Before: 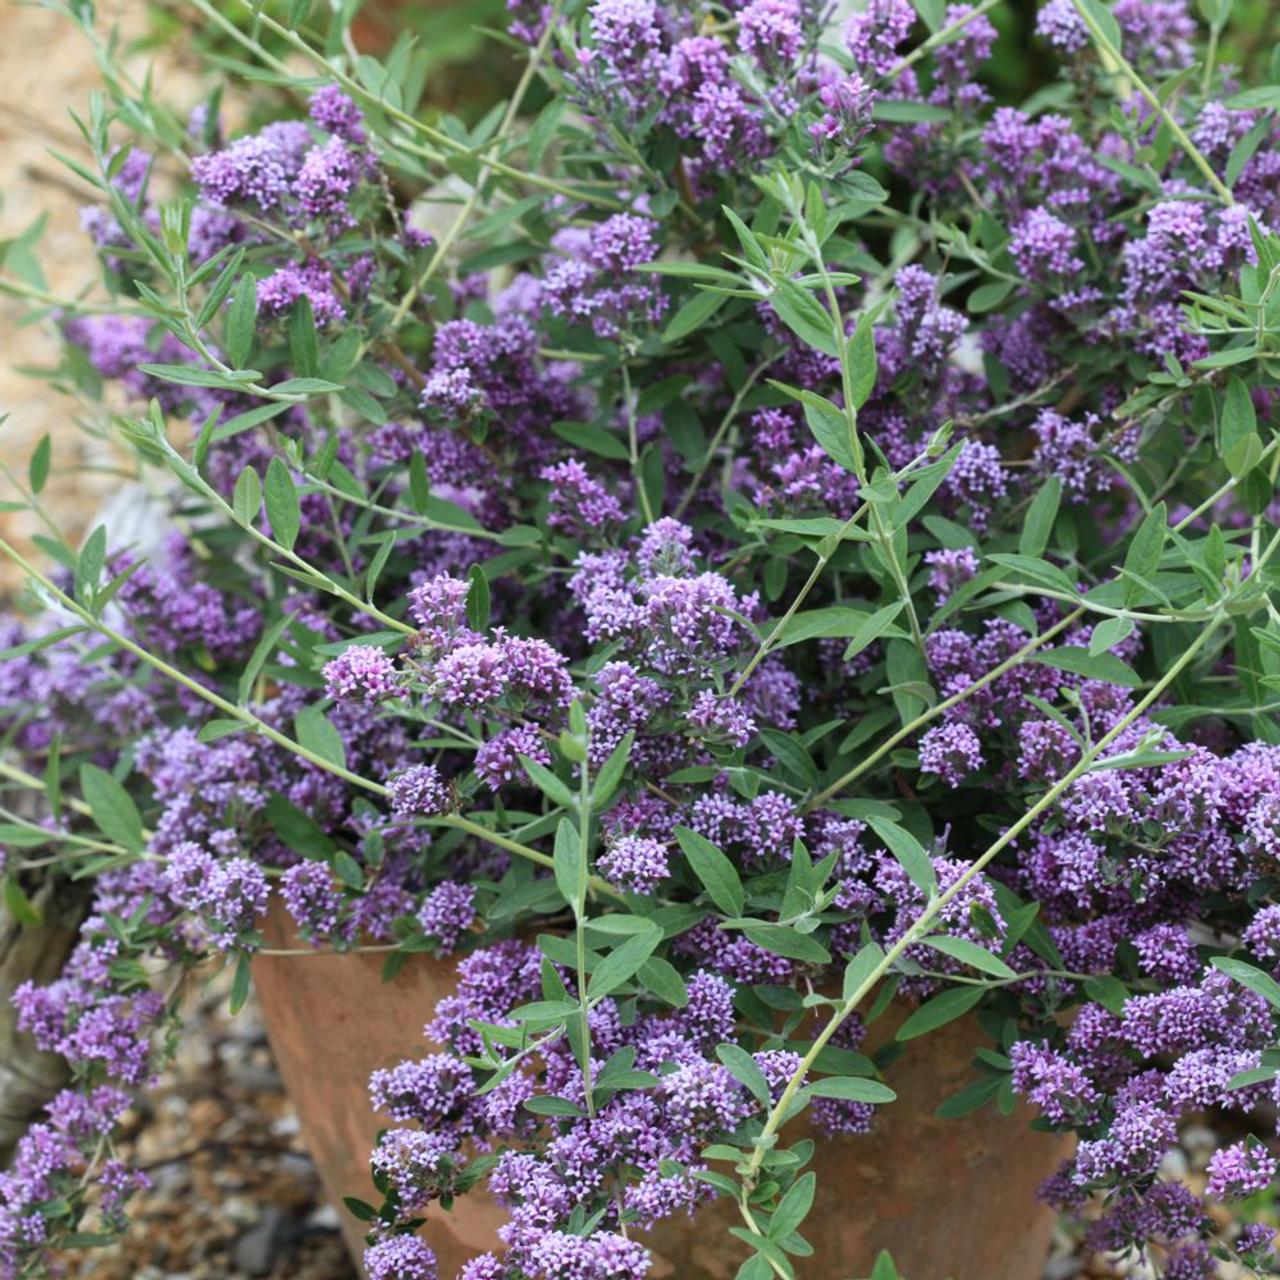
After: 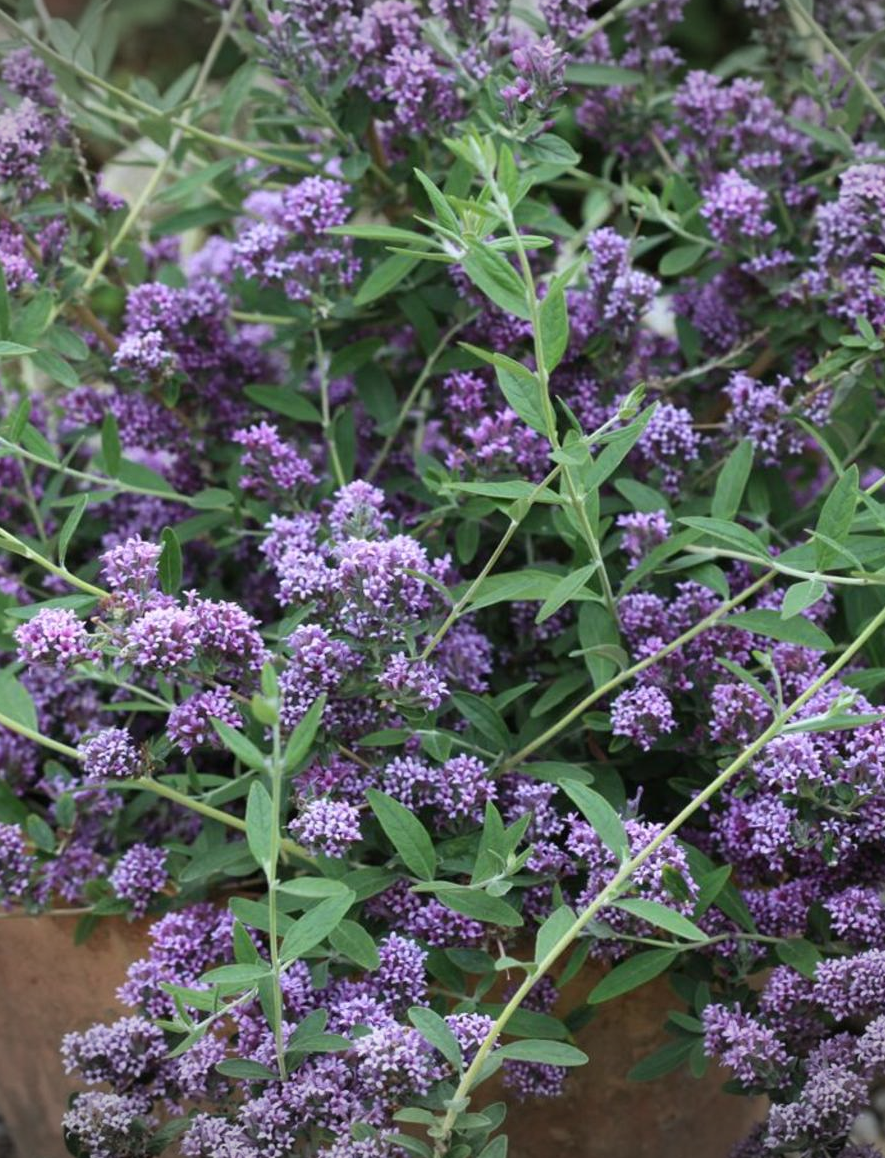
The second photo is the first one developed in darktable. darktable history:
crop and rotate: left 24.139%, top 2.946%, right 6.694%, bottom 6.514%
vignetting: fall-off start 88.84%, fall-off radius 43.77%, width/height ratio 1.153, unbound false
